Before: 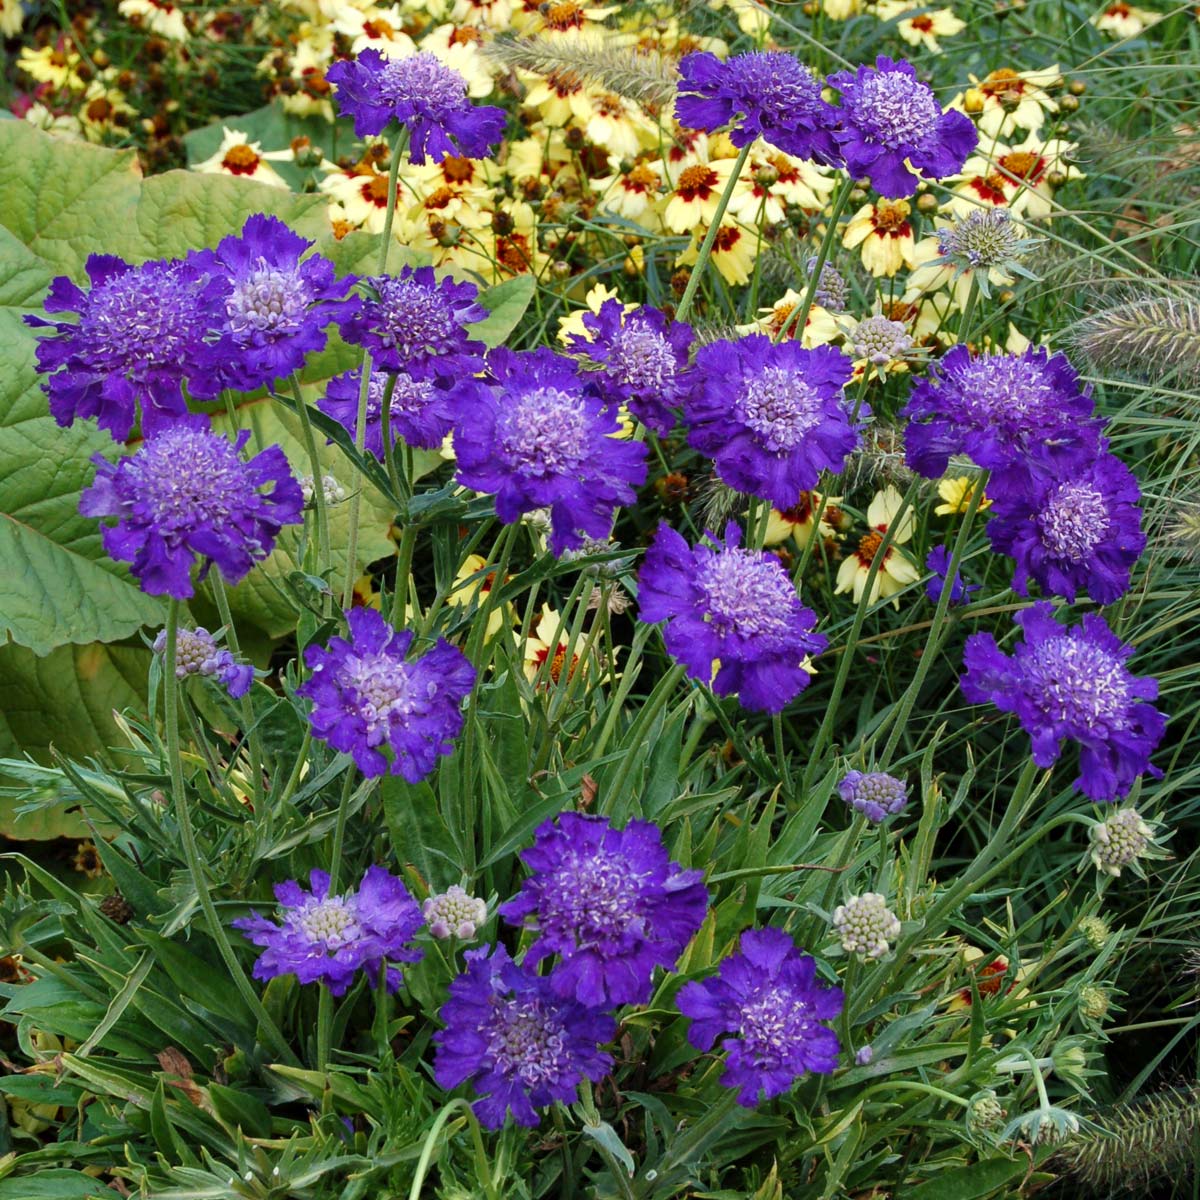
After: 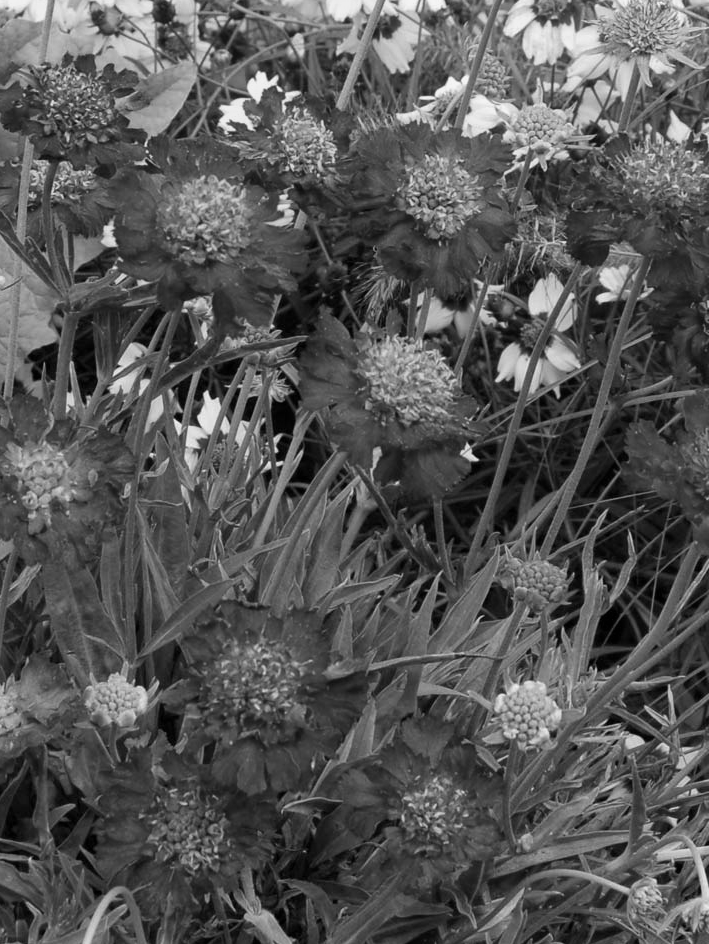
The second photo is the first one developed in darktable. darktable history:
crop and rotate: left 28.256%, top 17.734%, right 12.656%, bottom 3.573%
color correction: highlights a* 2.72, highlights b* 22.8
bloom: size 9%, threshold 100%, strength 7%
monochrome: a -4.13, b 5.16, size 1
levels: levels [0, 0.498, 0.996]
